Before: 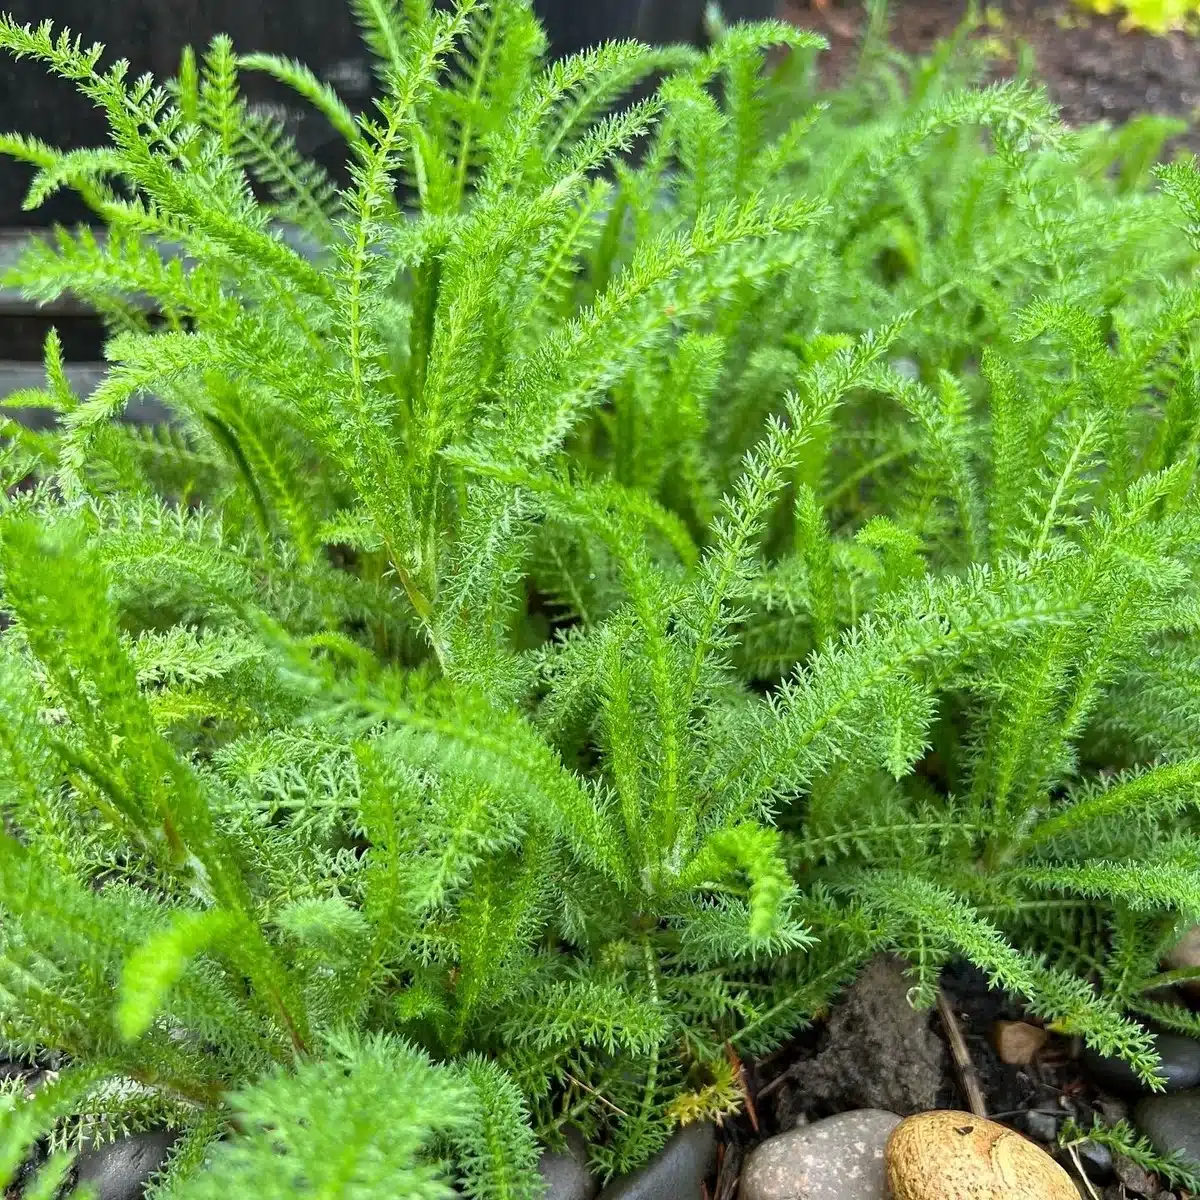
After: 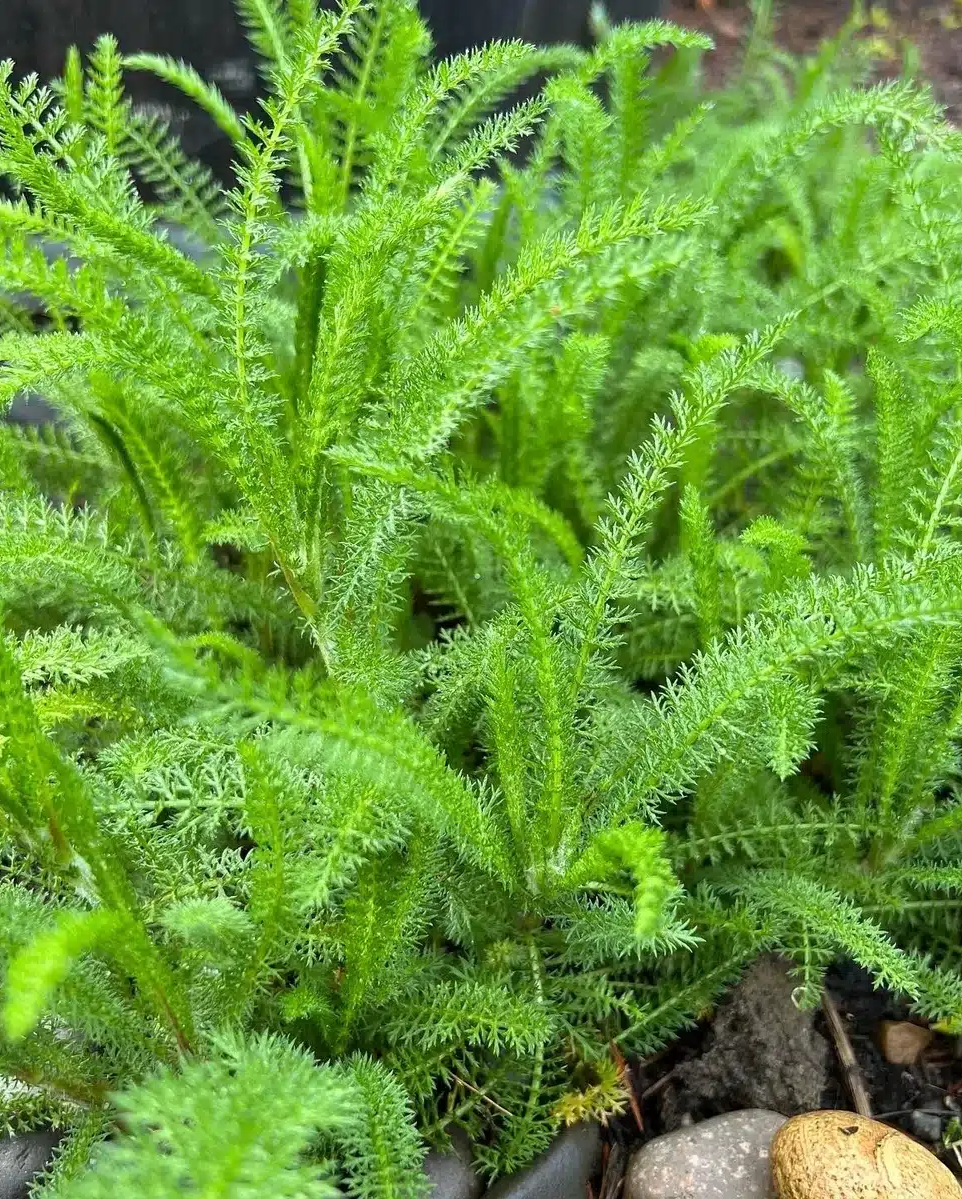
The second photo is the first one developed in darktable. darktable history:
exposure: compensate highlight preservation false
crop and rotate: left 9.597%, right 10.195%
